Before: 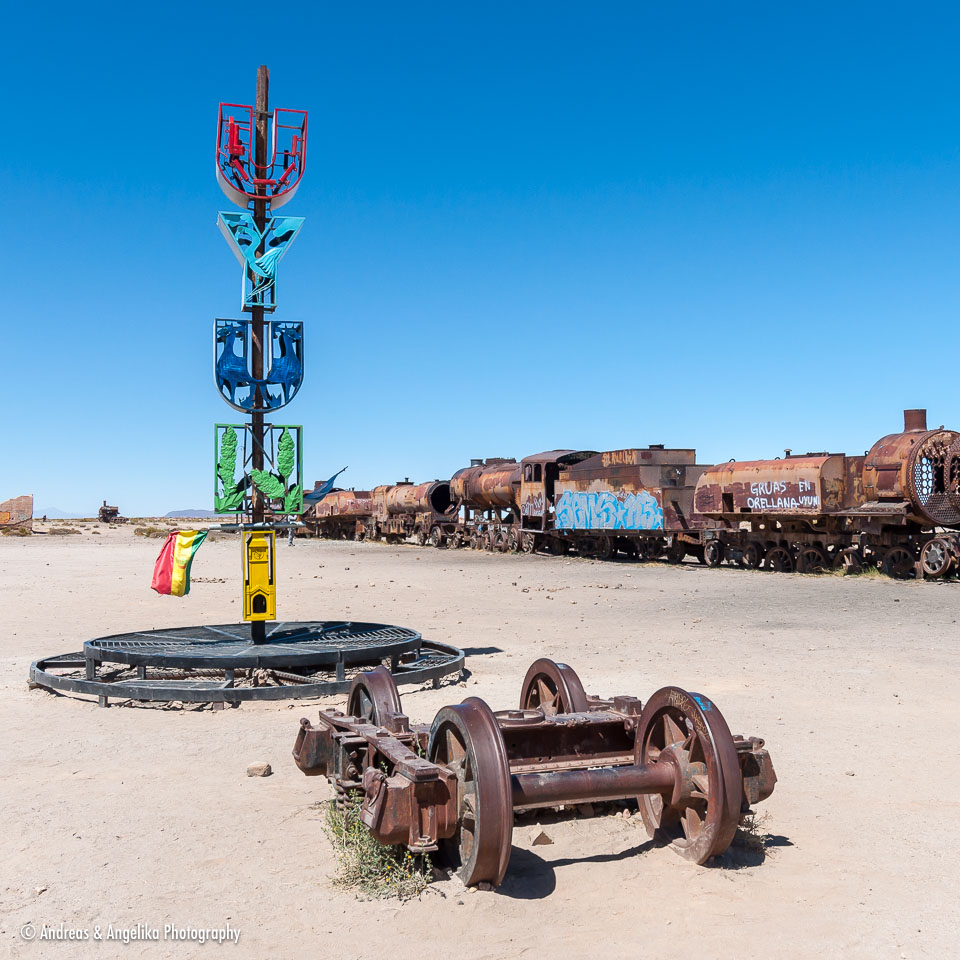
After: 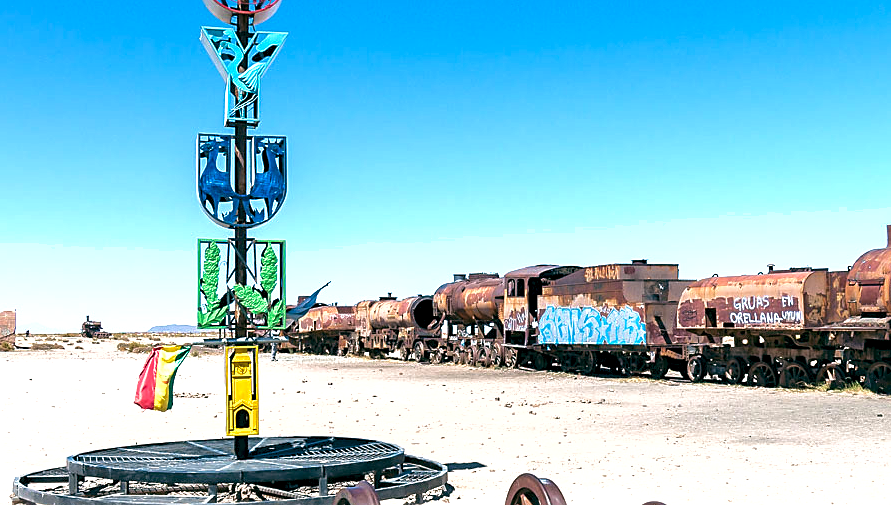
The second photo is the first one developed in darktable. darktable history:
sharpen: on, module defaults
levels: levels [0, 0.476, 0.951]
contrast brightness saturation: saturation -0.054
crop: left 1.778%, top 19.275%, right 5.4%, bottom 28.097%
velvia: on, module defaults
color balance rgb: highlights gain › luminance 14.595%, global offset › luminance -0.332%, global offset › chroma 0.112%, global offset › hue 167.71°, perceptual saturation grading › global saturation -0.014%, perceptual brilliance grading › global brilliance 18.506%, saturation formula JzAzBz (2021)
shadows and highlights: shadows 10.96, white point adjustment 1.05, highlights -39.14
